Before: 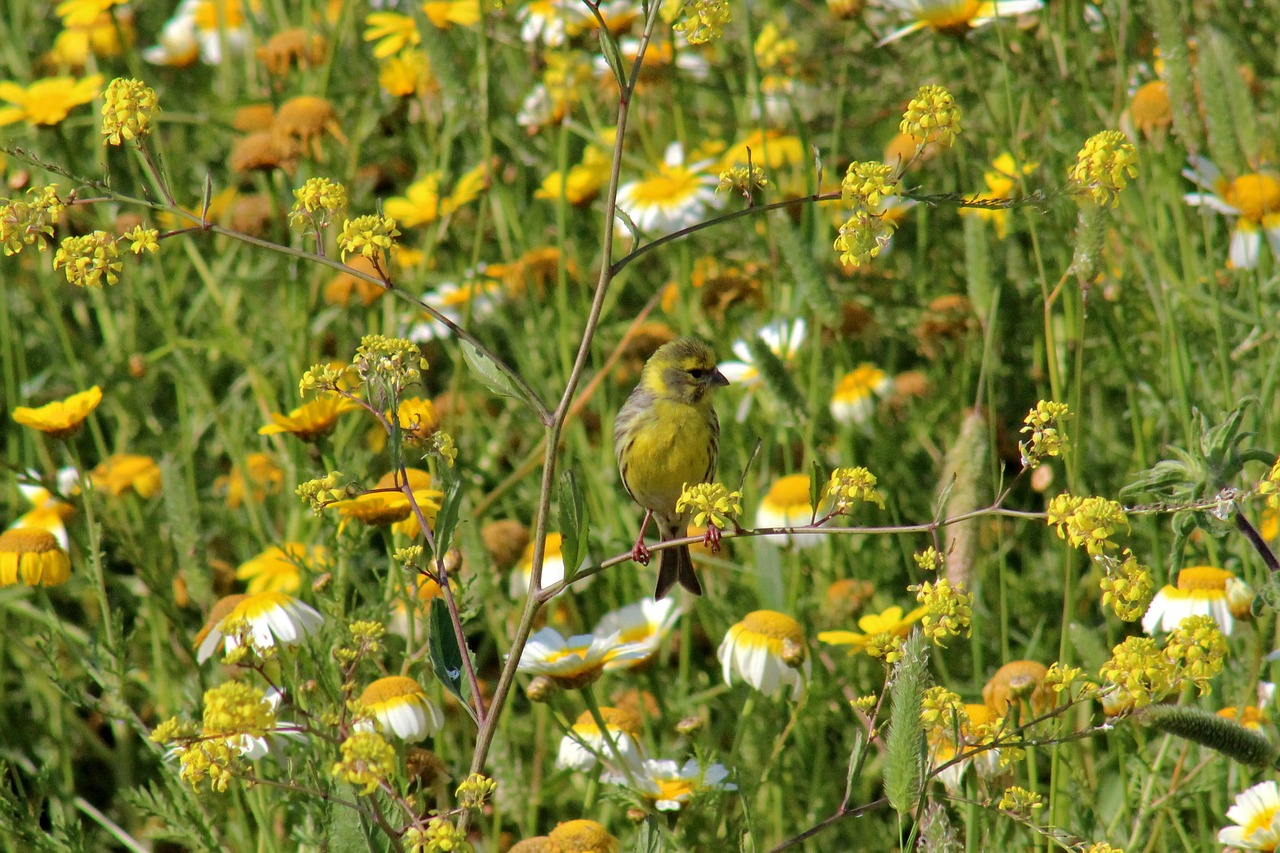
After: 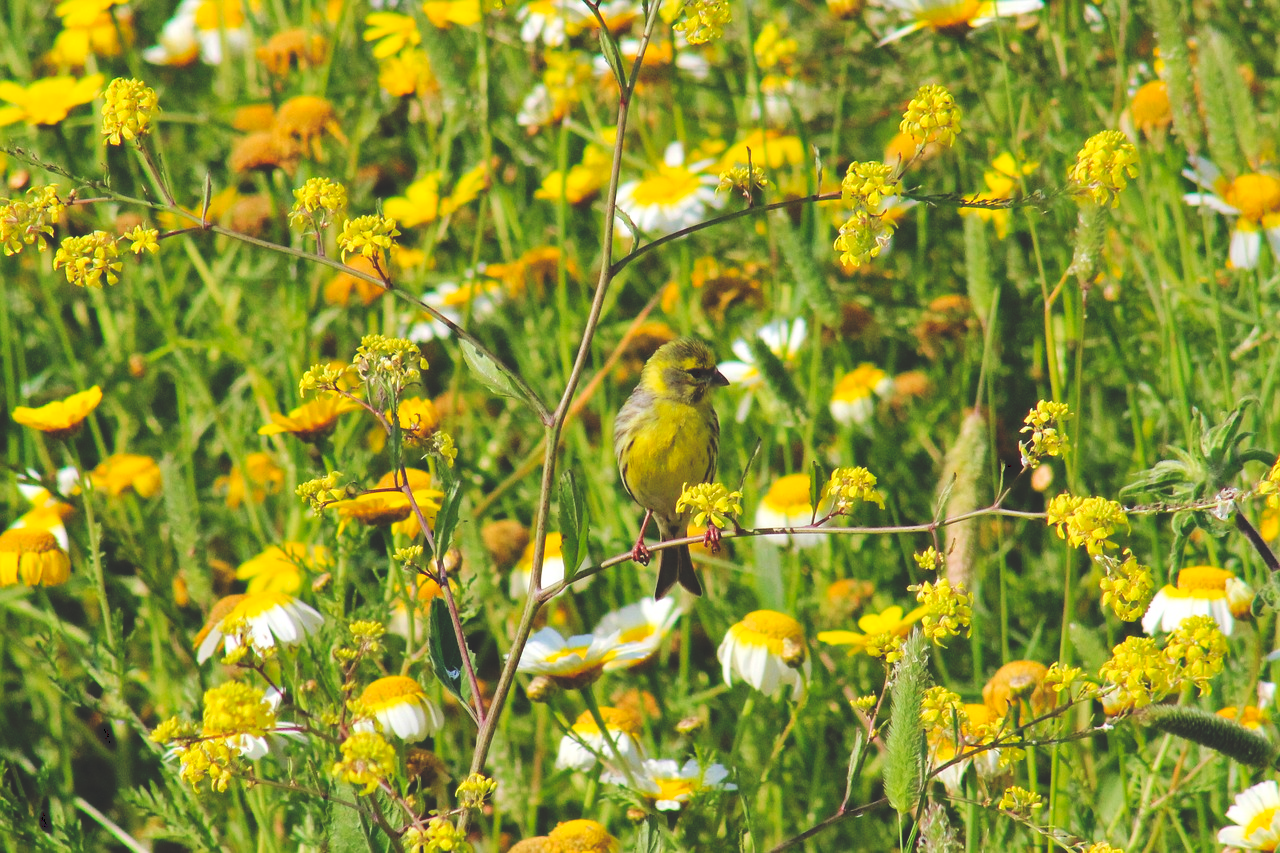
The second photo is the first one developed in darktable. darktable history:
contrast brightness saturation: contrast 0.028, brightness 0.062, saturation 0.122
tone curve: curves: ch0 [(0, 0) (0.003, 0.169) (0.011, 0.173) (0.025, 0.177) (0.044, 0.184) (0.069, 0.191) (0.1, 0.199) (0.136, 0.206) (0.177, 0.221) (0.224, 0.248) (0.277, 0.284) (0.335, 0.344) (0.399, 0.413) (0.468, 0.497) (0.543, 0.594) (0.623, 0.691) (0.709, 0.779) (0.801, 0.868) (0.898, 0.931) (1, 1)], preserve colors none
